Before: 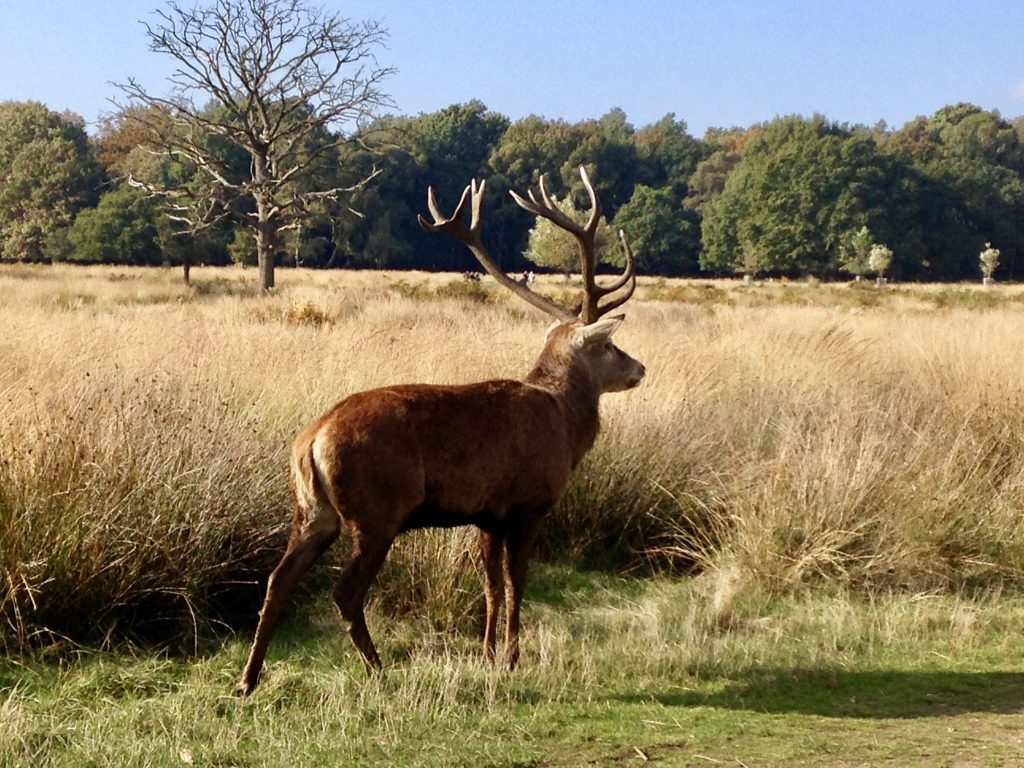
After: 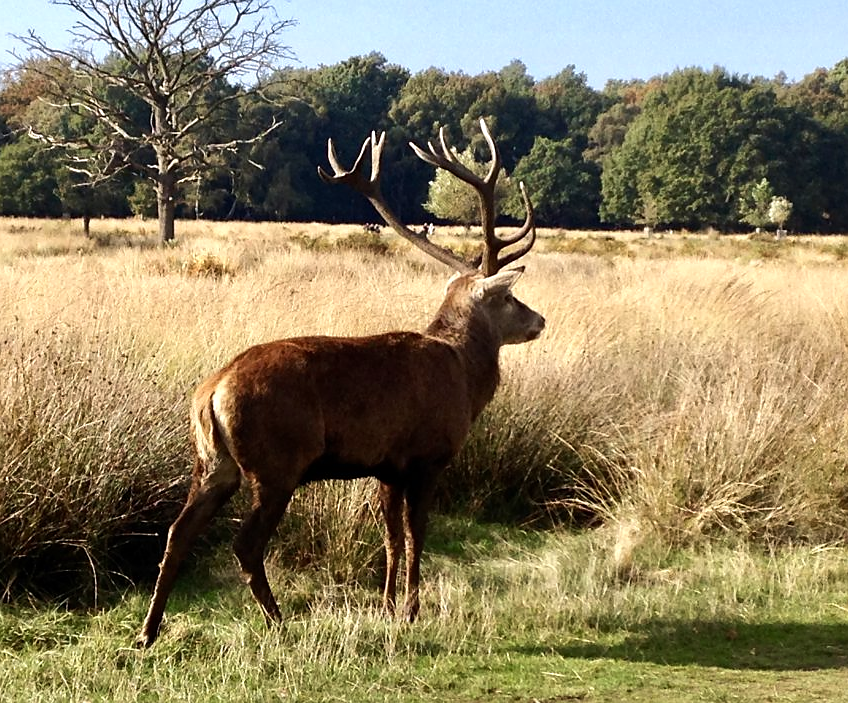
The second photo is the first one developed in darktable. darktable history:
sharpen: radius 1
tone equalizer: -8 EV -0.417 EV, -7 EV -0.389 EV, -6 EV -0.333 EV, -5 EV -0.222 EV, -3 EV 0.222 EV, -2 EV 0.333 EV, -1 EV 0.389 EV, +0 EV 0.417 EV, edges refinement/feathering 500, mask exposure compensation -1.57 EV, preserve details no
crop: left 9.807%, top 6.259%, right 7.334%, bottom 2.177%
